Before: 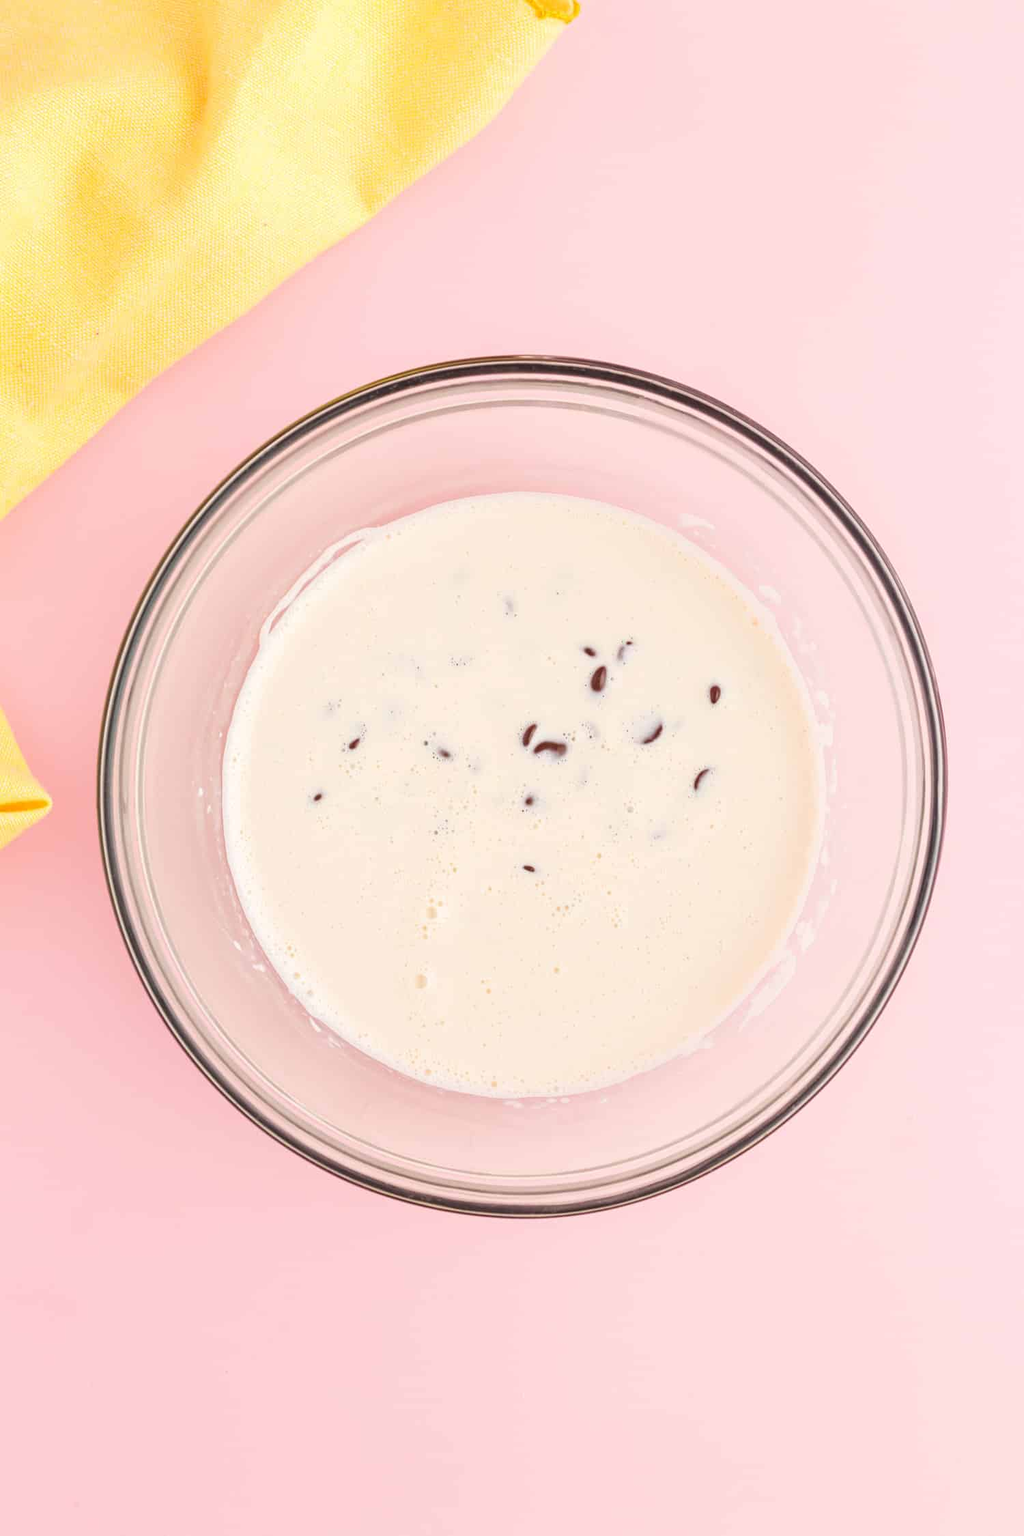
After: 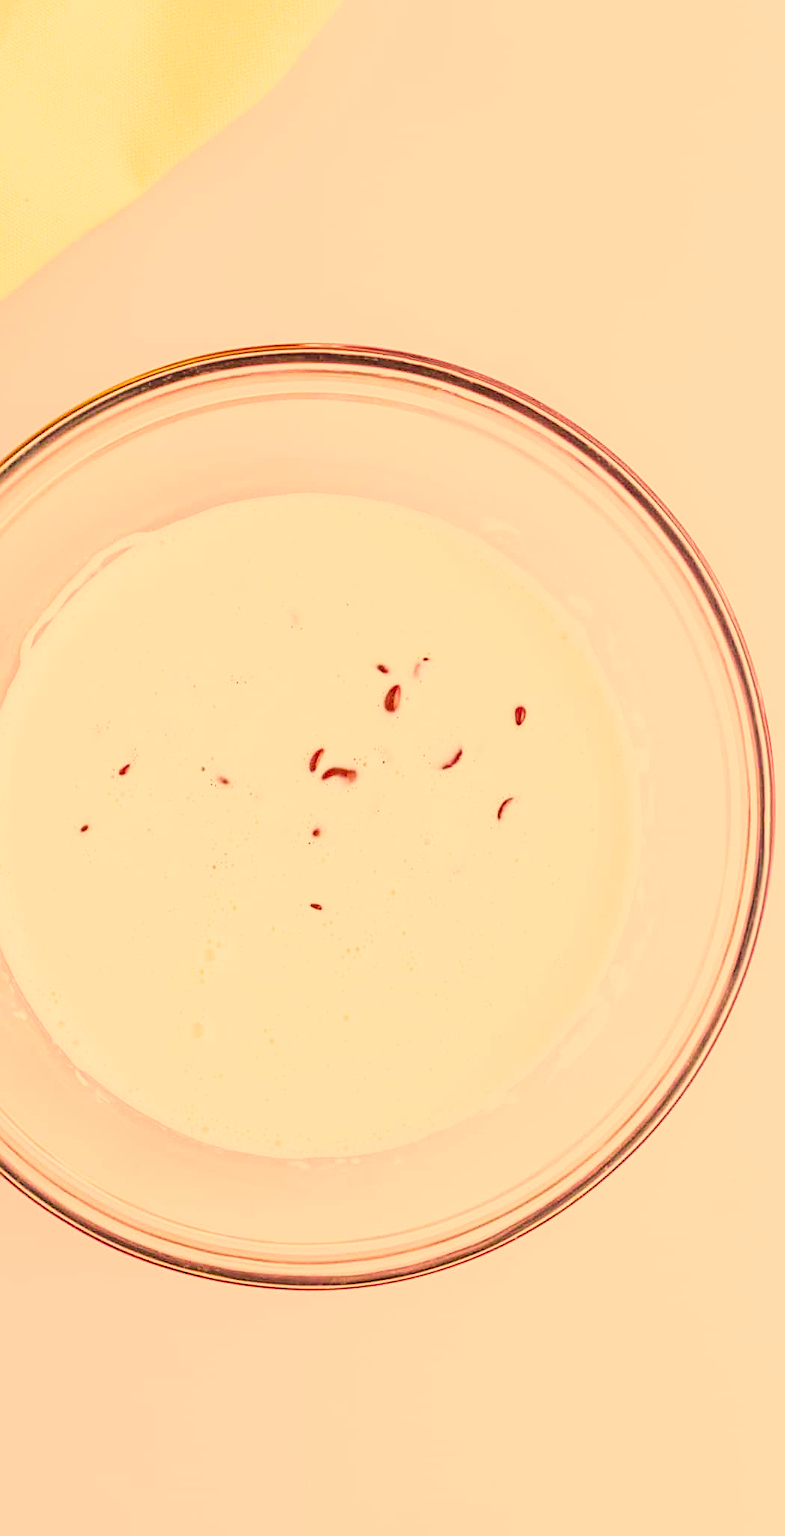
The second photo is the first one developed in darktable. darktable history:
sharpen: amount 0.496
exposure: black level correction 0, exposure 0.399 EV, compensate exposure bias true, compensate highlight preservation false
crop and rotate: left 23.557%, top 2.767%, right 6.473%, bottom 6.066%
contrast brightness saturation: saturation 0.495
filmic rgb: black relative exposure -7.65 EV, white relative exposure 4.56 EV, hardness 3.61, color science v4 (2020)
color correction: highlights a* 18.67, highlights b* 34.8, shadows a* 1.59, shadows b* 6.13, saturation 1.03
tone equalizer: -8 EV -0.729 EV, -7 EV -0.666 EV, -6 EV -0.573 EV, -5 EV -0.397 EV, -3 EV 0.368 EV, -2 EV 0.6 EV, -1 EV 0.692 EV, +0 EV 0.762 EV
